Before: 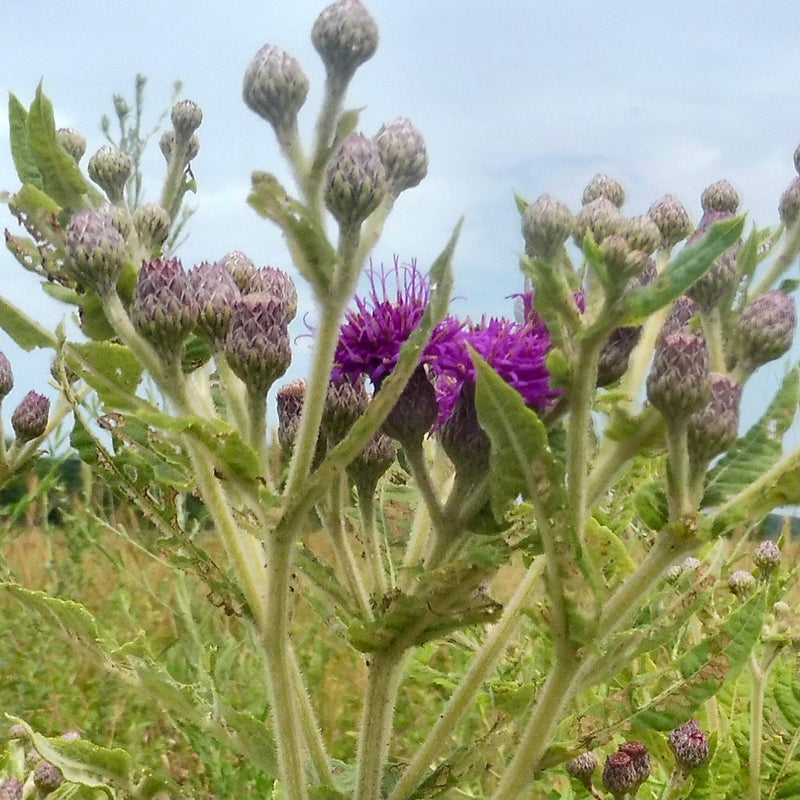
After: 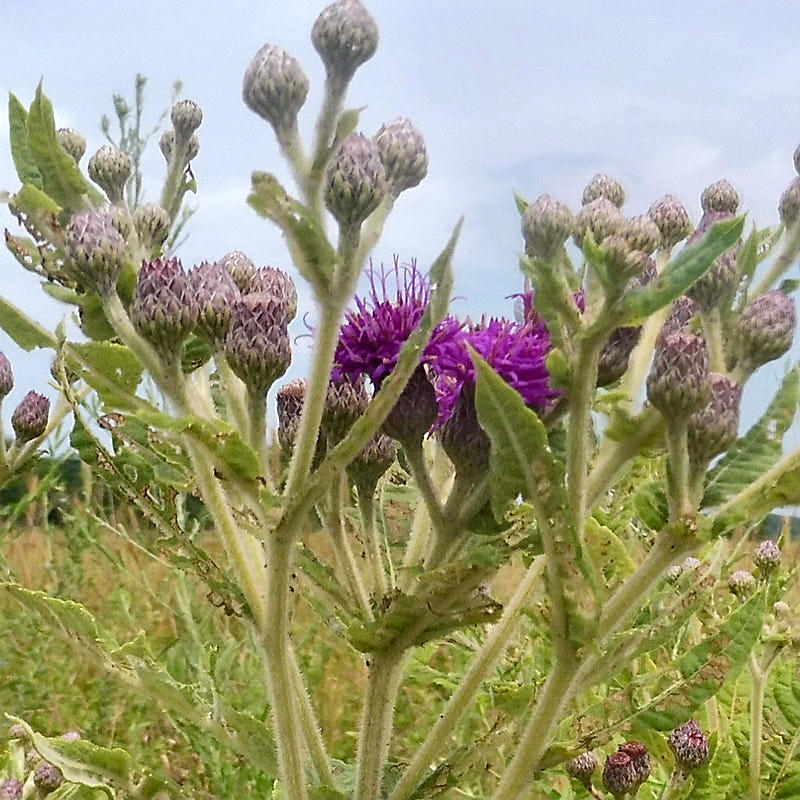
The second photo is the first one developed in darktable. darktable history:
sharpen: on, module defaults
color correction: highlights a* 3.12, highlights b* -1.55, shadows a* -0.101, shadows b* 2.52, saturation 0.98
